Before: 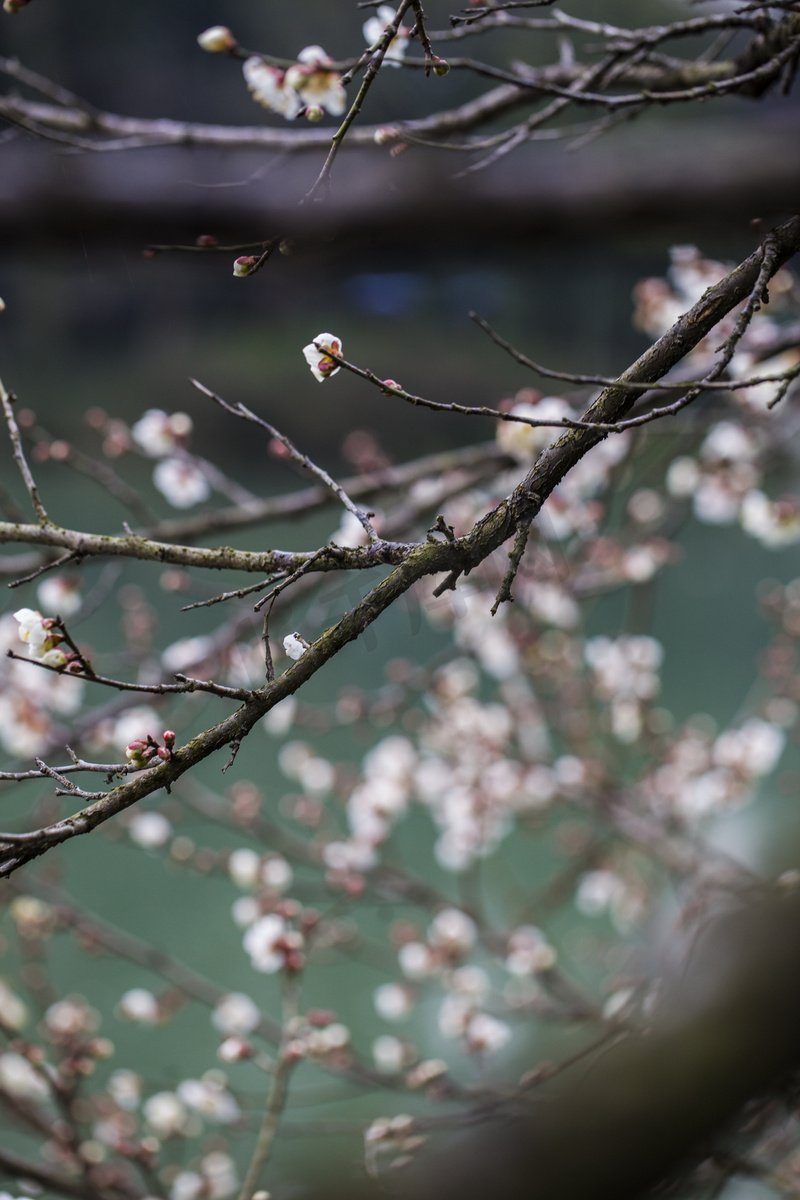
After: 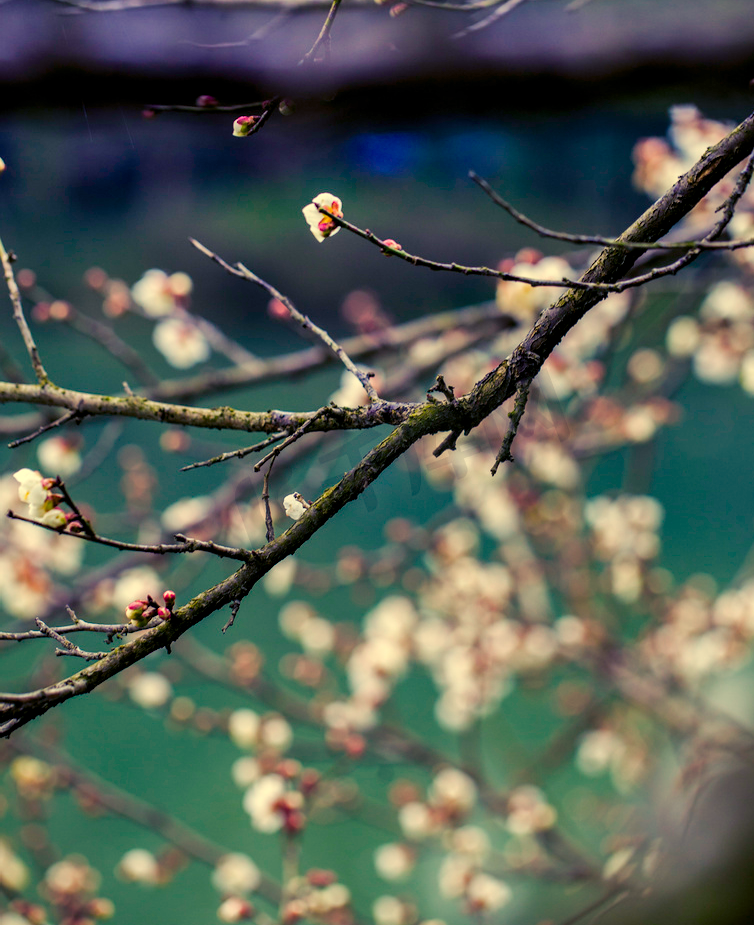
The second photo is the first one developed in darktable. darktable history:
shadows and highlights: low approximation 0.01, soften with gaussian
white balance: red 1.08, blue 0.791
color balance rgb: shadows lift › luminance -28.76%, shadows lift › chroma 15%, shadows lift › hue 270°, power › chroma 1%, power › hue 255°, highlights gain › luminance 7.14%, highlights gain › chroma 2%, highlights gain › hue 90°, global offset › luminance -0.29%, global offset › hue 260°, perceptual saturation grading › global saturation 20%, perceptual saturation grading › highlights -13.92%, perceptual saturation grading › shadows 50%
crop and rotate: angle 0.03°, top 11.643%, right 5.651%, bottom 11.189%
color calibration: output R [1.003, 0.027, -0.041, 0], output G [-0.018, 1.043, -0.038, 0], output B [0.071, -0.086, 1.017, 0], illuminant as shot in camera, x 0.359, y 0.362, temperature 4570.54 K
